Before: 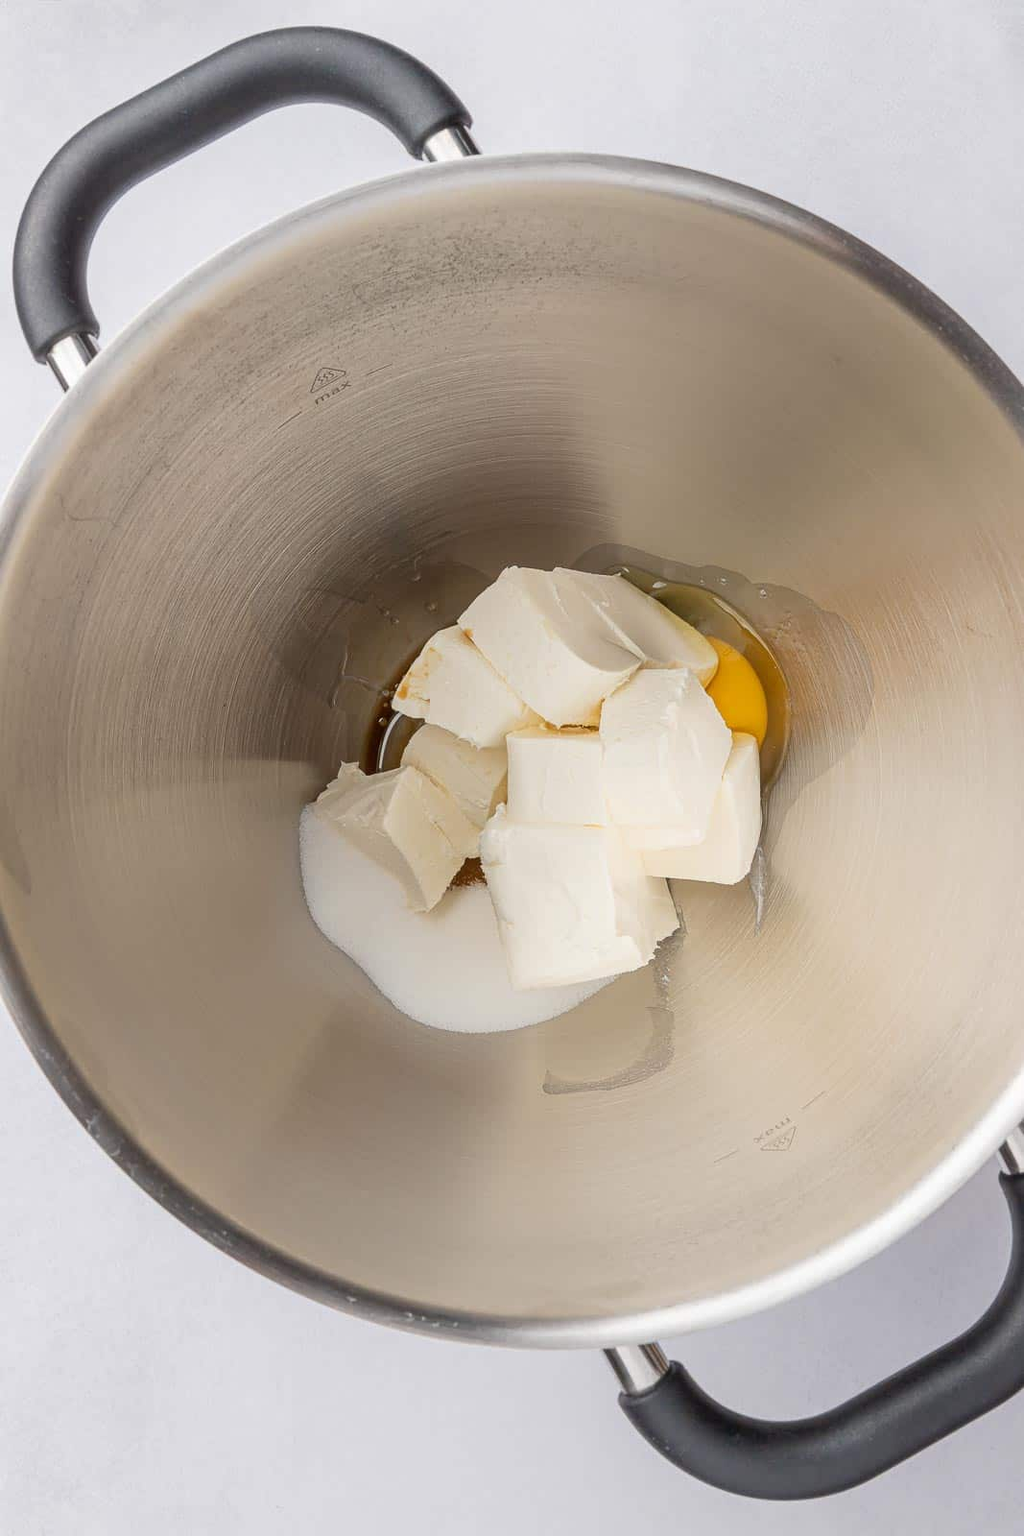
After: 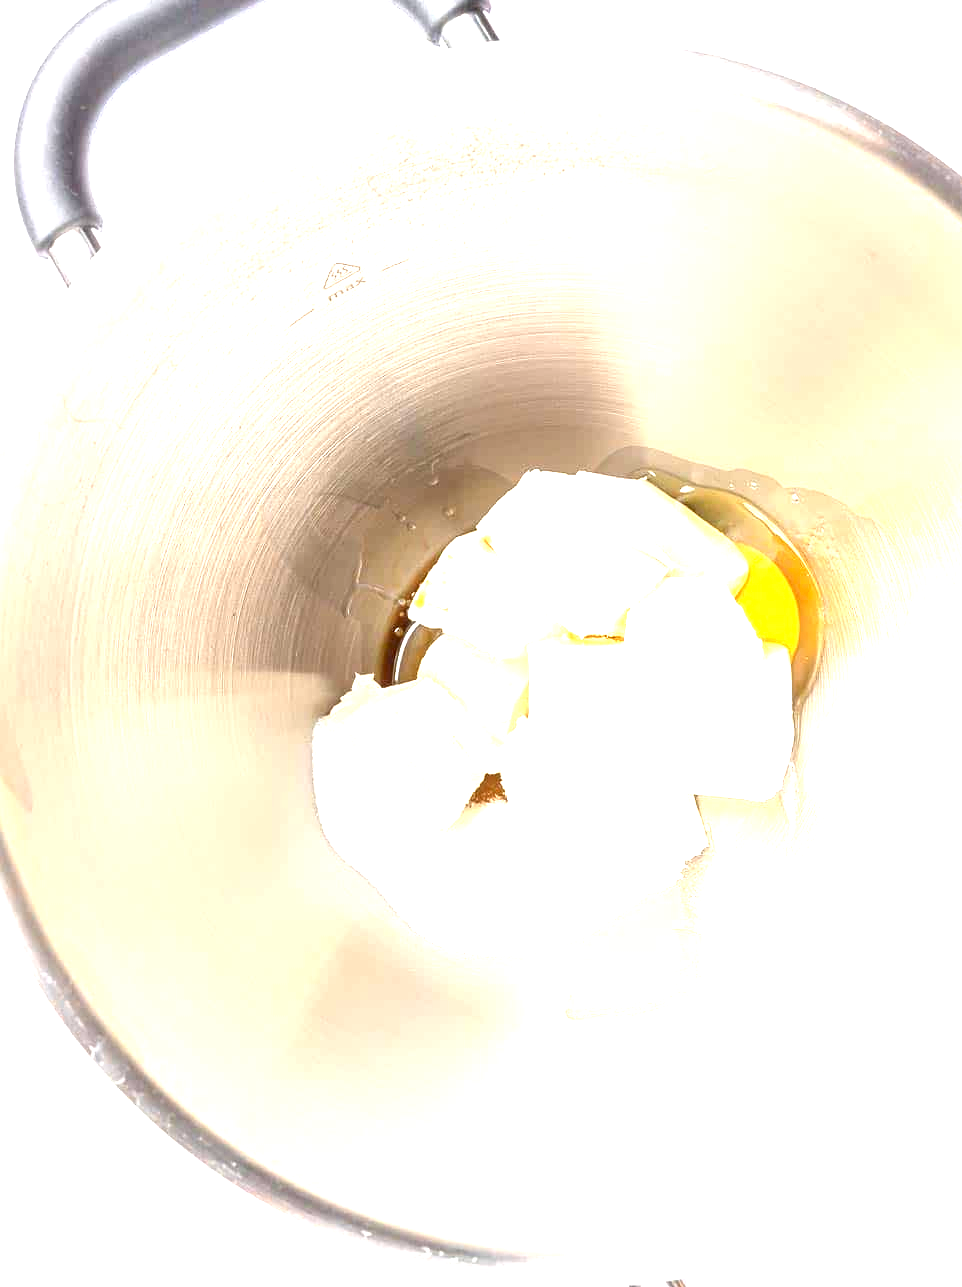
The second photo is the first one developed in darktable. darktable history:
crop: top 7.531%, right 9.76%, bottom 11.998%
exposure: exposure 2.191 EV, compensate highlight preservation false
